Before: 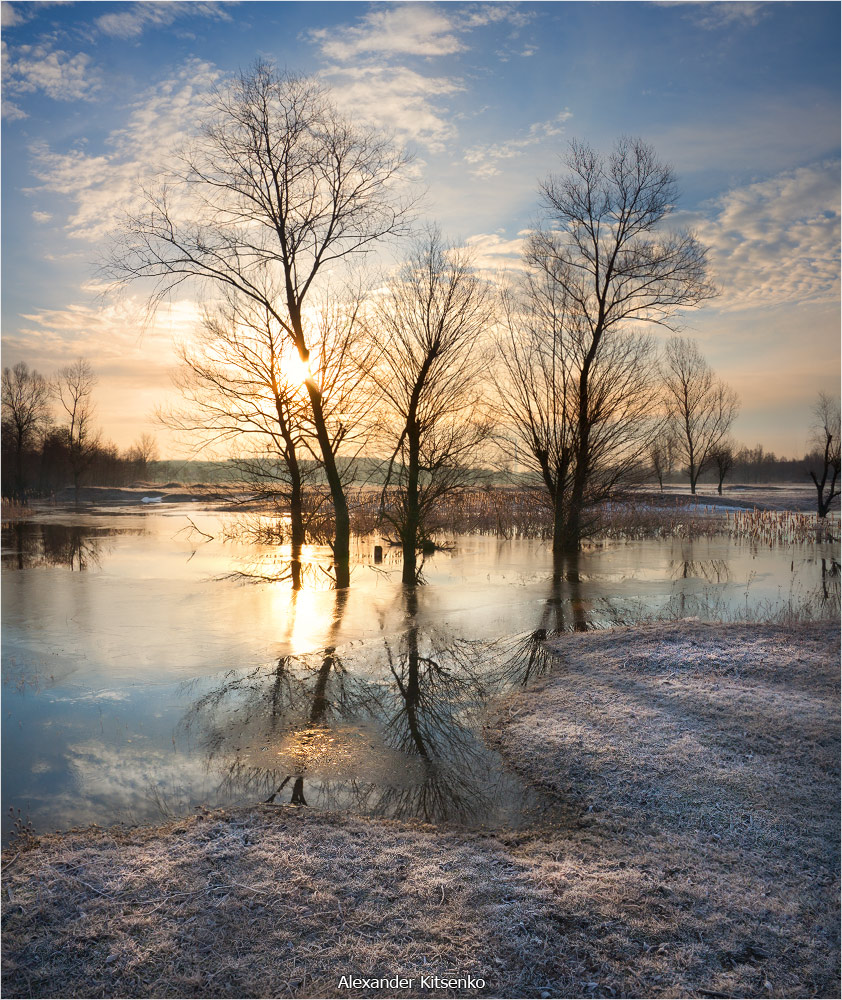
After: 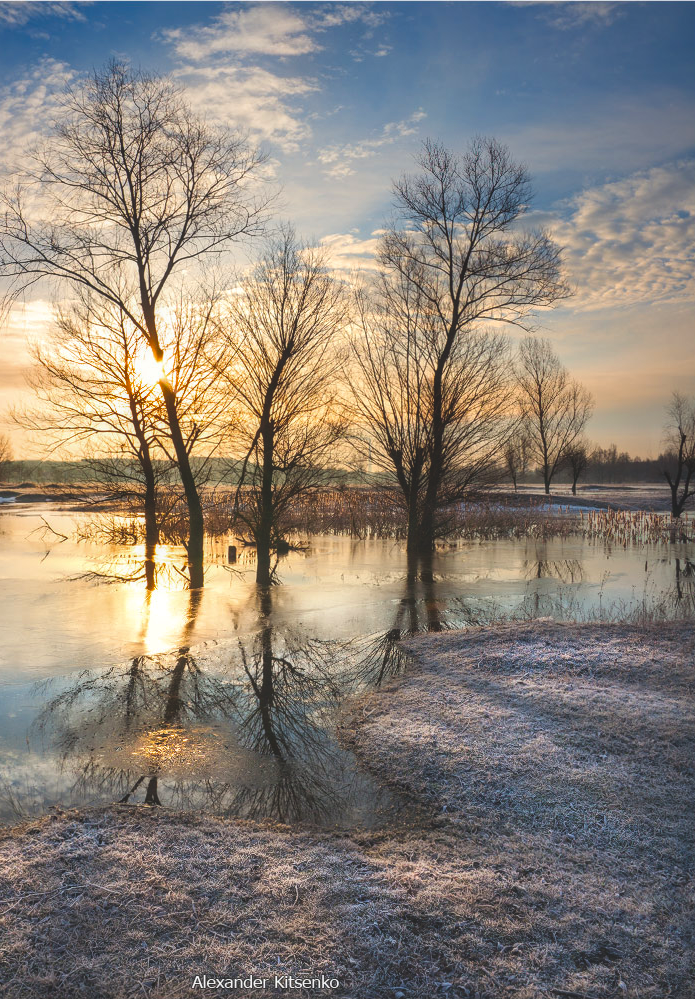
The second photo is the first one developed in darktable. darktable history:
local contrast: detail 130%
exposure: black level correction -0.024, exposure -0.121 EV, compensate highlight preservation false
shadows and highlights: radius 125.4, shadows 30.35, highlights -30.98, low approximation 0.01, soften with gaussian
color balance rgb: perceptual saturation grading › global saturation 19.6%, global vibrance 20%
crop: left 17.387%, bottom 0.033%
